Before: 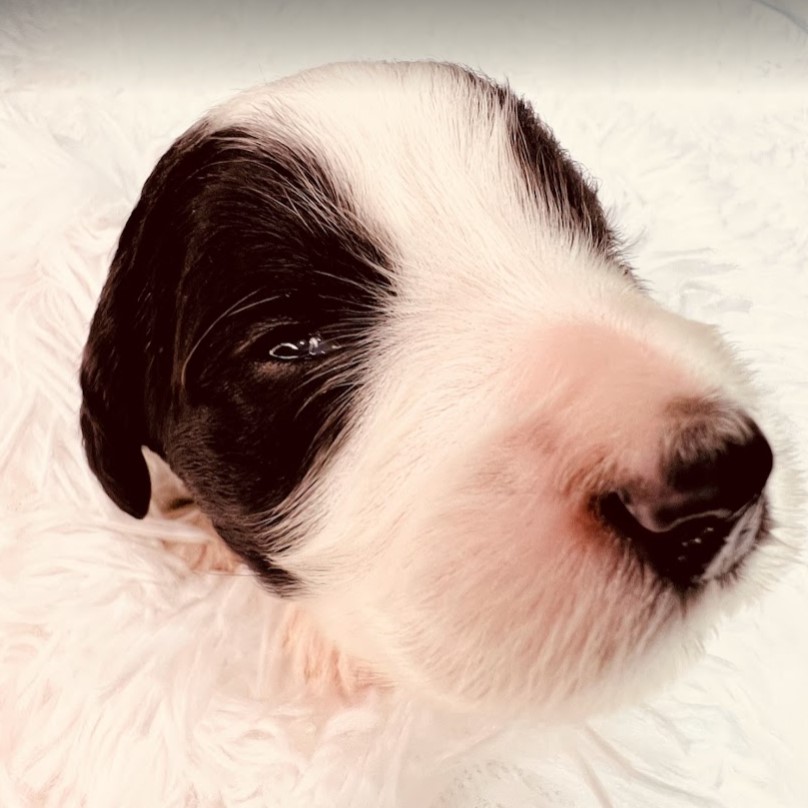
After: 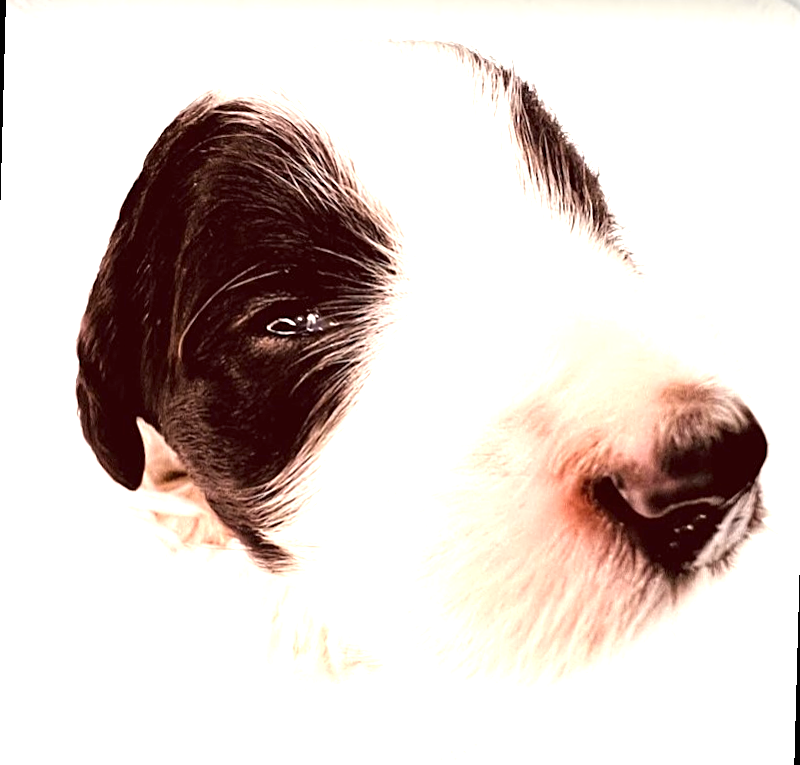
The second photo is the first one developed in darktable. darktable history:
rotate and perspective: rotation 1.57°, crop left 0.018, crop right 0.982, crop top 0.039, crop bottom 0.961
sharpen: amount 0.575
exposure: black level correction 0, exposure 1.2 EV, compensate highlight preservation false
